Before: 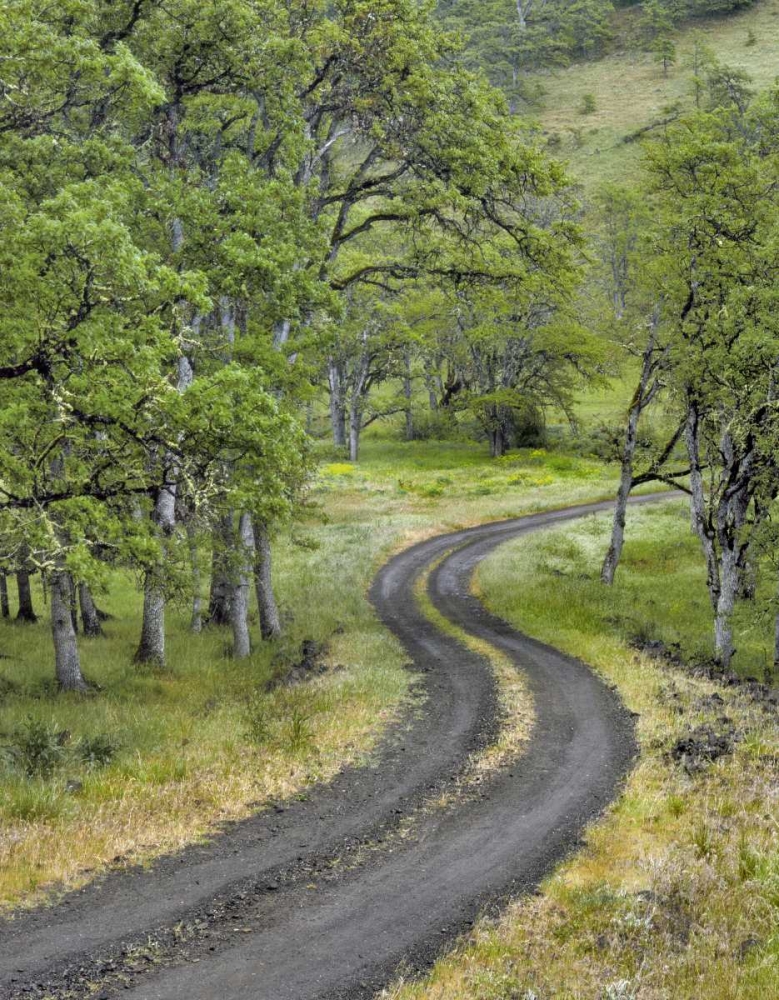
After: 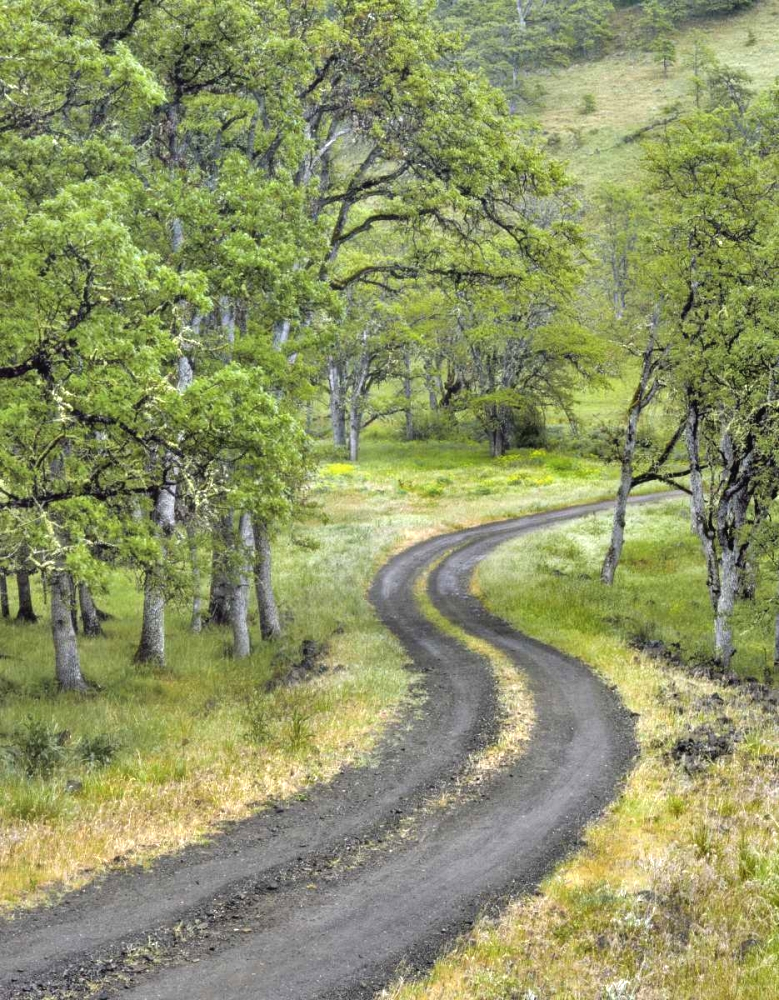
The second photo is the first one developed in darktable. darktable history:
exposure: black level correction -0.002, exposure 0.547 EV, compensate highlight preservation false
